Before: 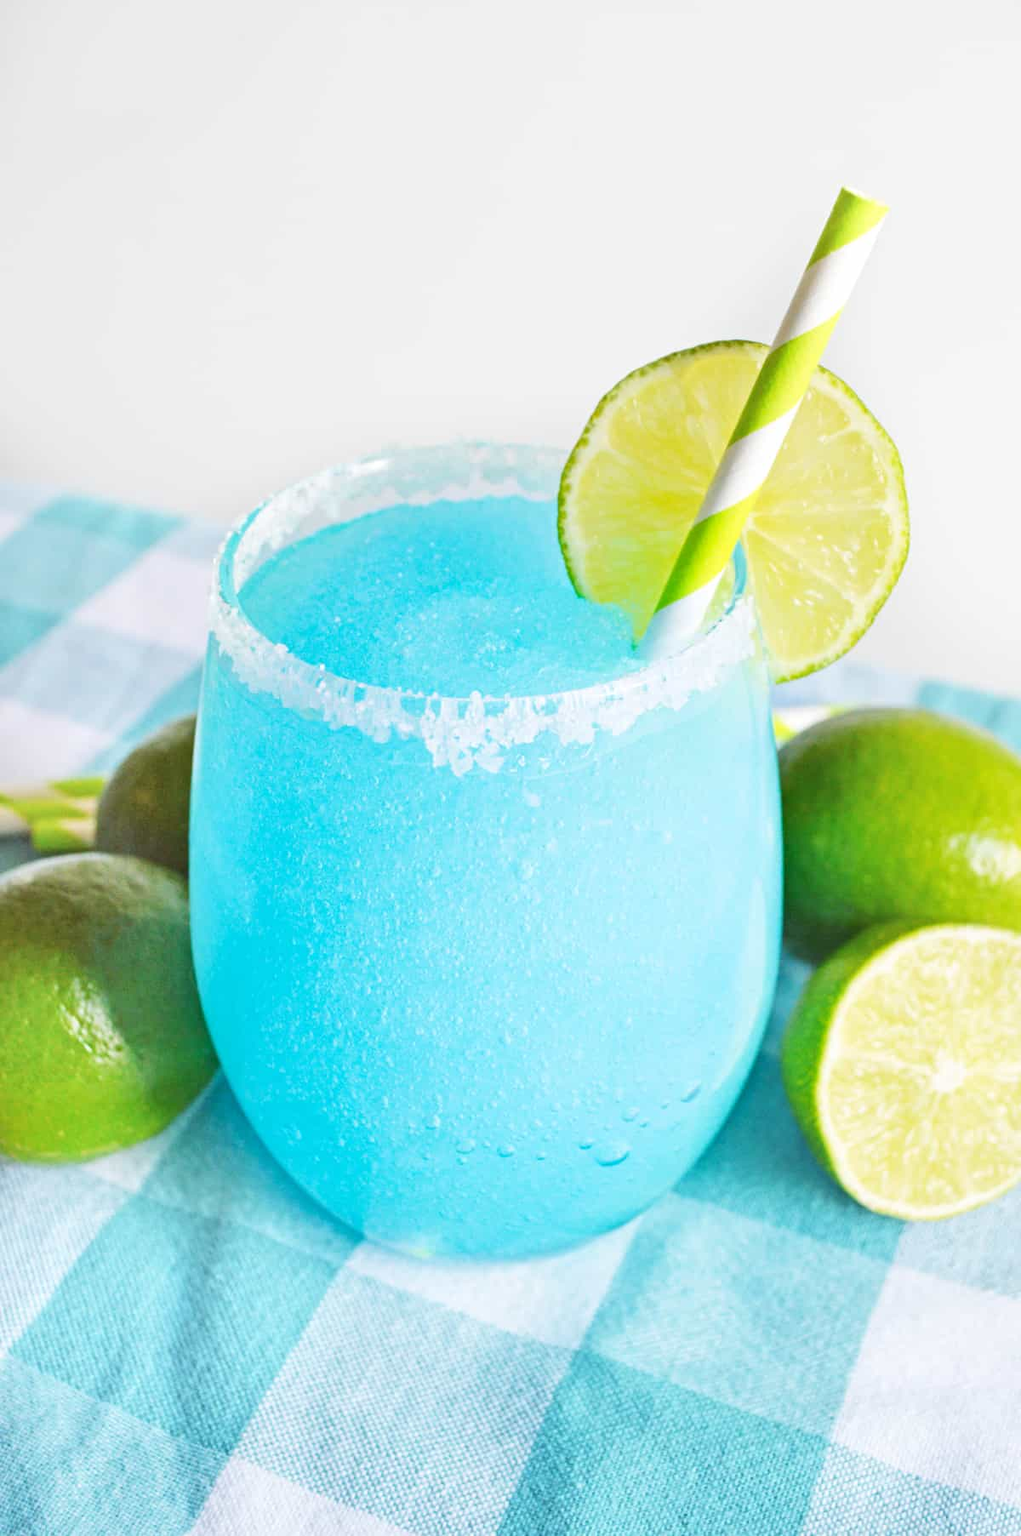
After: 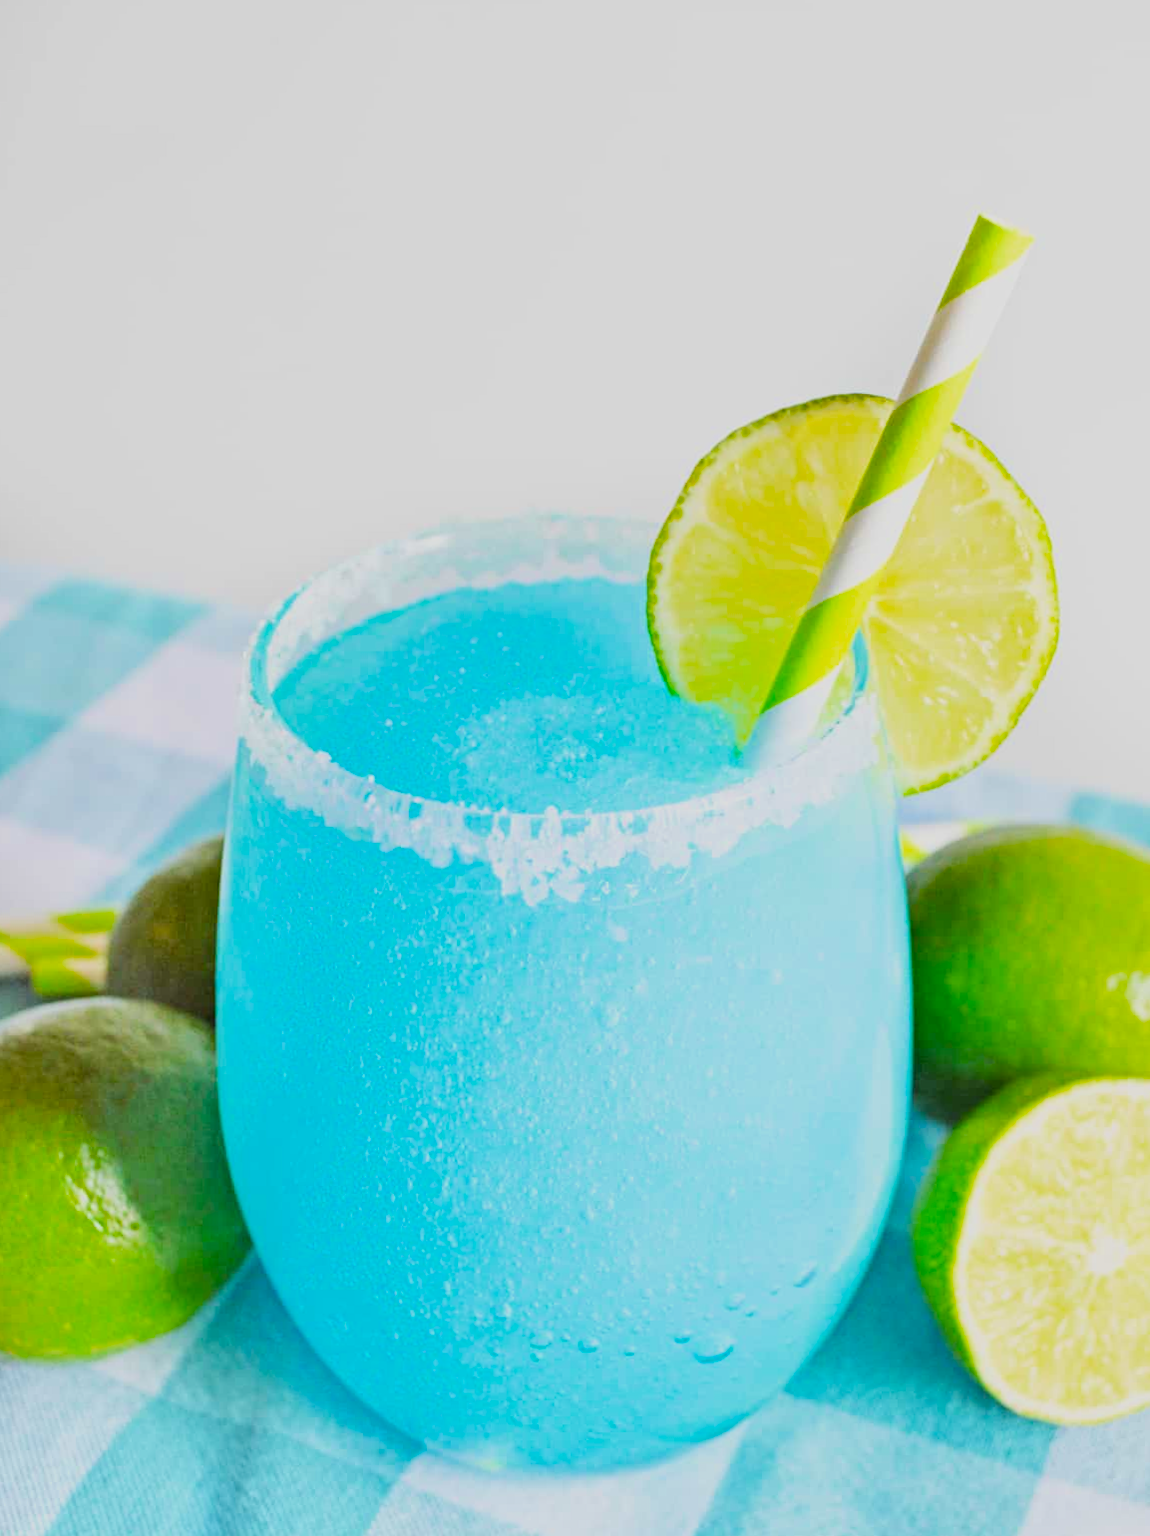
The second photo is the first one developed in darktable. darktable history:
crop and rotate: angle 0.2°, left 0.275%, right 3.127%, bottom 14.18%
filmic rgb: black relative exposure -7.6 EV, white relative exposure 4.64 EV, threshold 3 EV, target black luminance 0%, hardness 3.55, latitude 50.51%, contrast 1.033, highlights saturation mix 10%, shadows ↔ highlights balance -0.198%, color science v4 (2020), enable highlight reconstruction true
